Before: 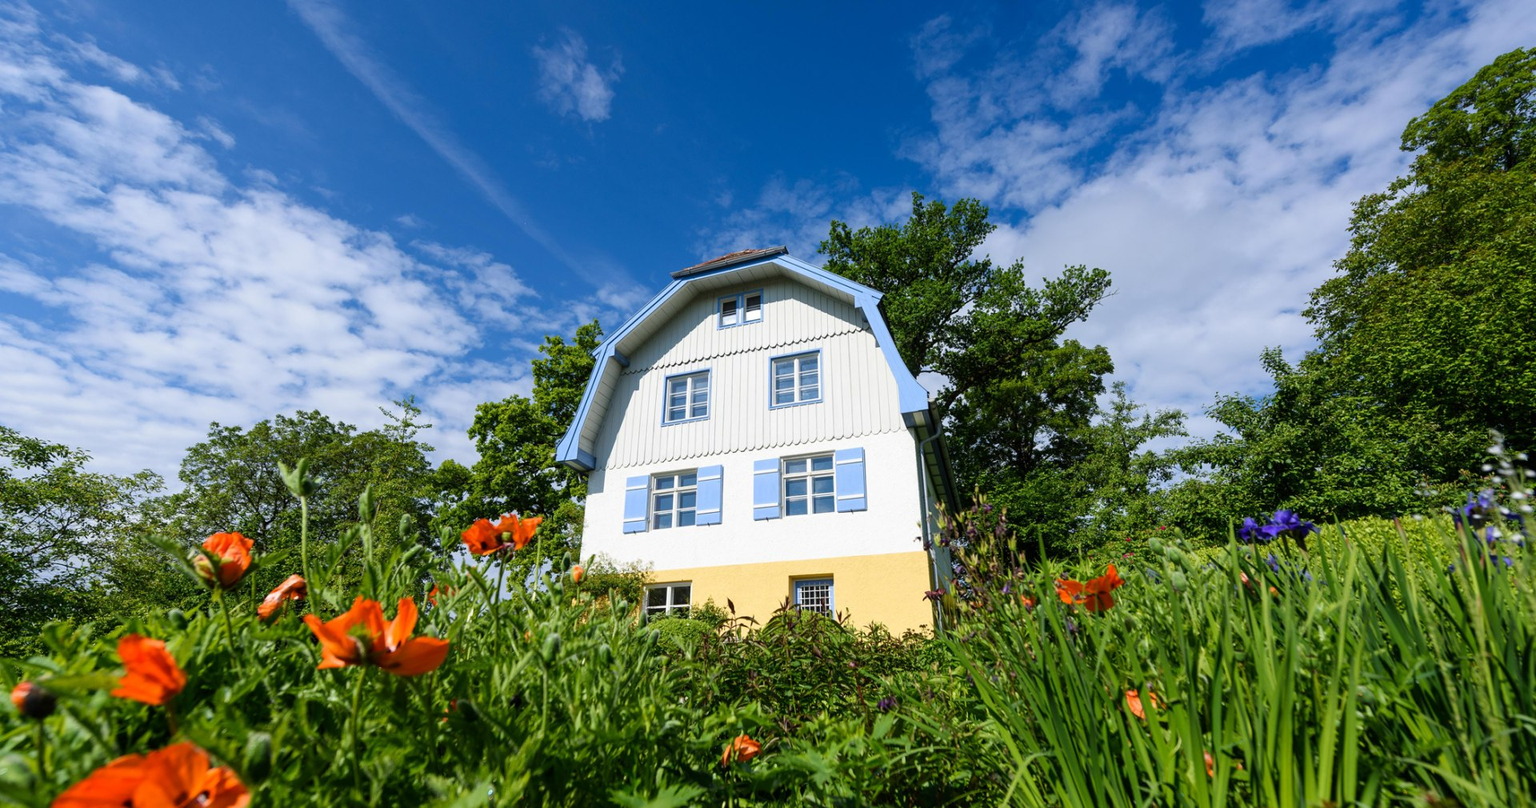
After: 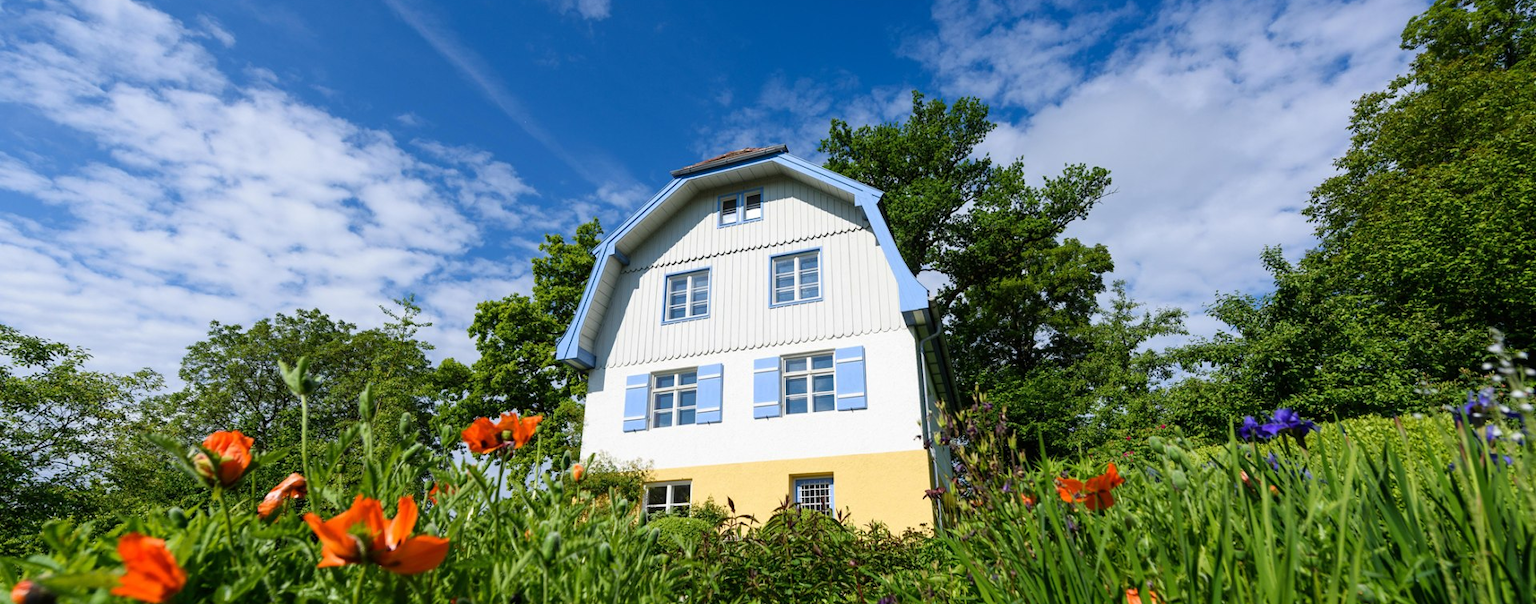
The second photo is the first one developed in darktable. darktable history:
crop and rotate: top 12.588%, bottom 12.547%
